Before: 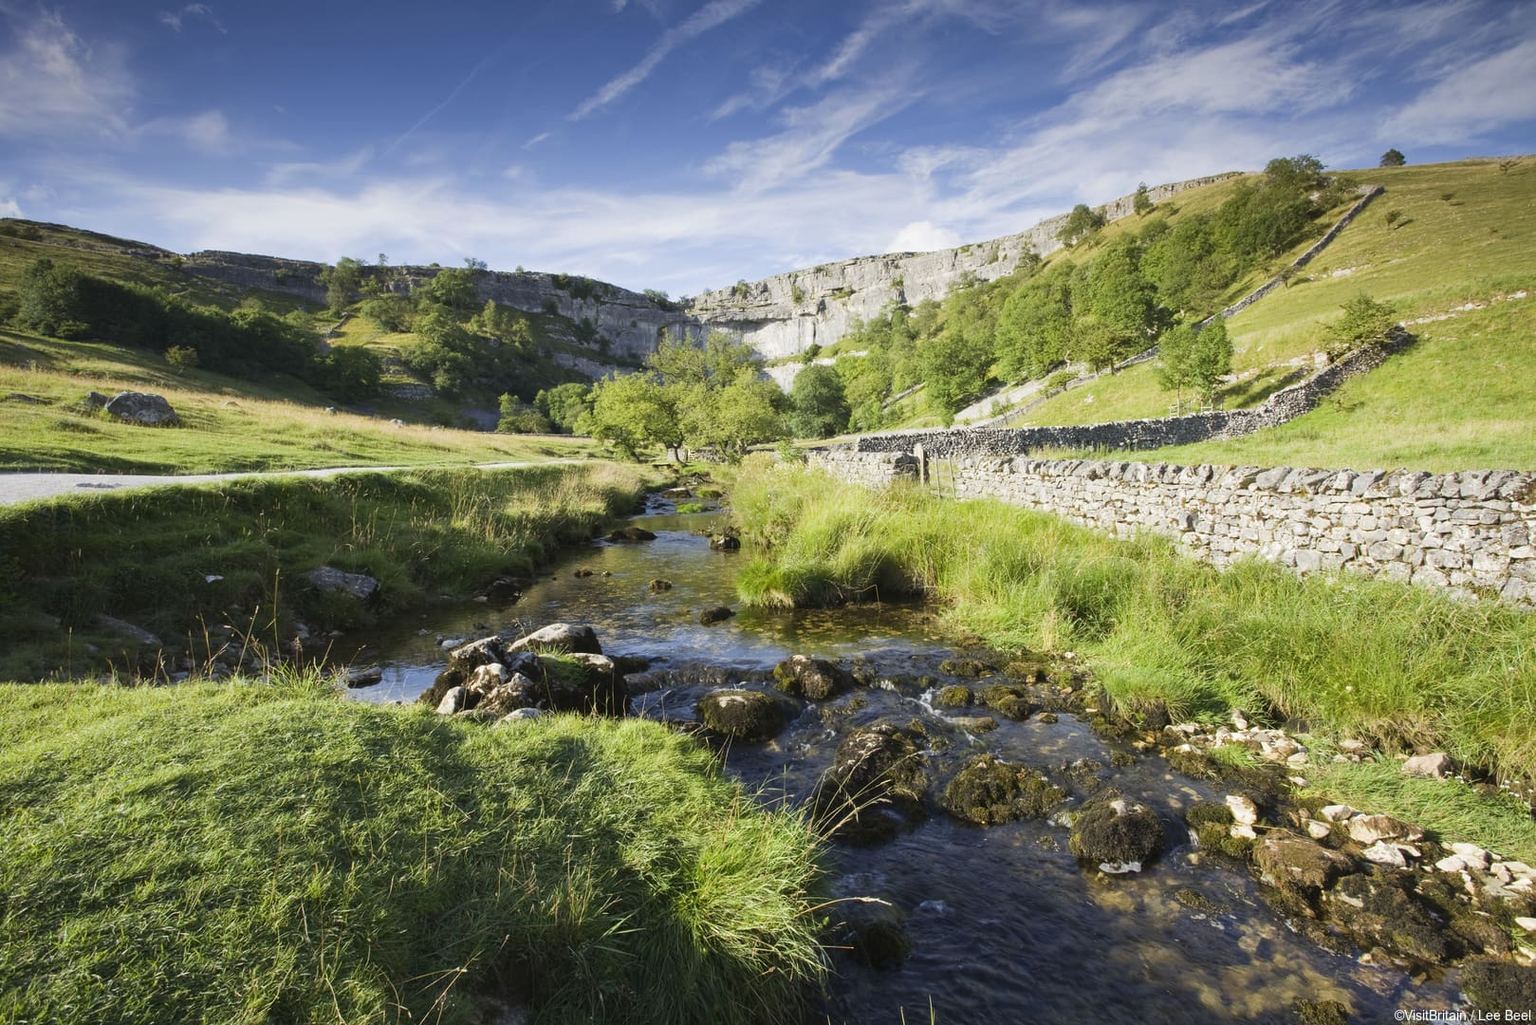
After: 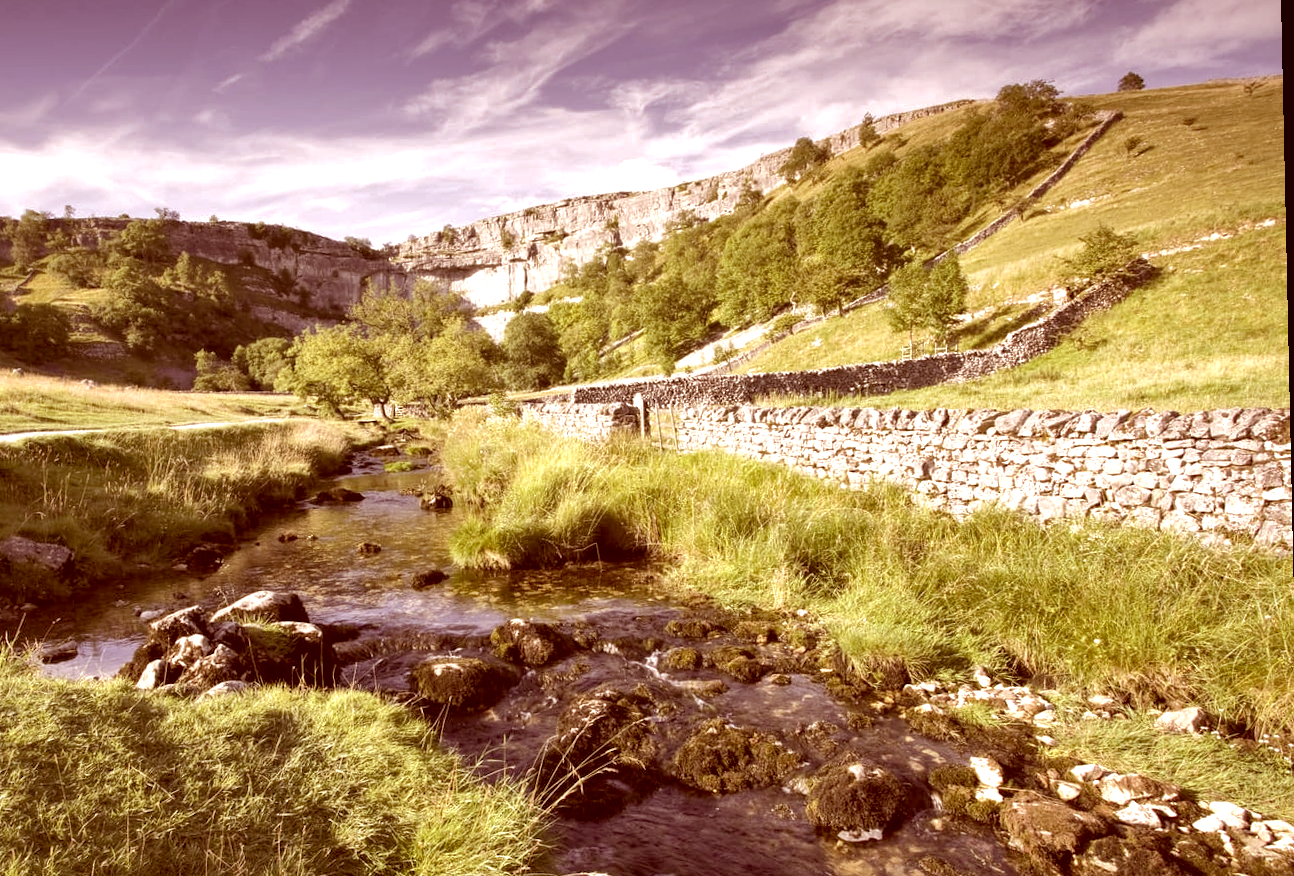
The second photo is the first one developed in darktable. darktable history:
shadows and highlights: on, module defaults
white balance: emerald 1
color zones: curves: ch1 [(0, 0.469) (0.01, 0.469) (0.12, 0.446) (0.248, 0.469) (0.5, 0.5) (0.748, 0.5) (0.99, 0.469) (1, 0.469)]
crop and rotate: left 20.74%, top 7.912%, right 0.375%, bottom 13.378%
exposure: black level correction 0.005, exposure 0.417 EV, compensate highlight preservation false
color correction: highlights a* 9.03, highlights b* 8.71, shadows a* 40, shadows b* 40, saturation 0.8
rotate and perspective: rotation -1.24°, automatic cropping off
local contrast: highlights 123%, shadows 126%, detail 140%, midtone range 0.254
